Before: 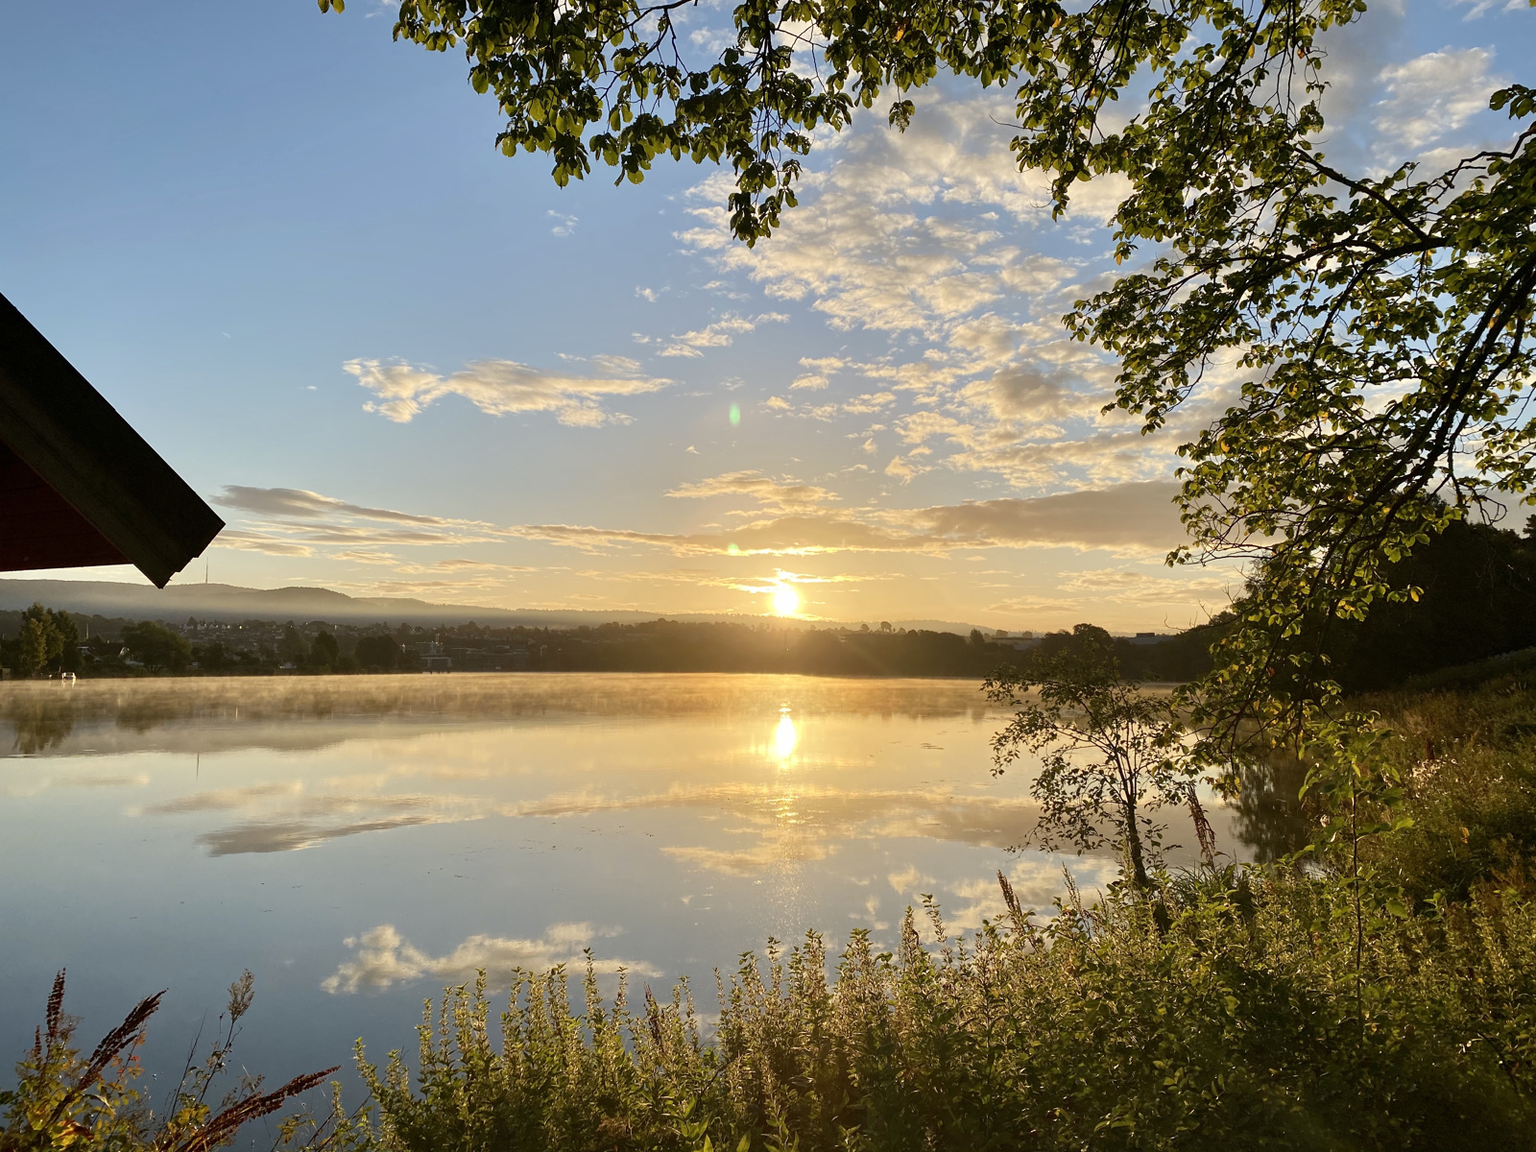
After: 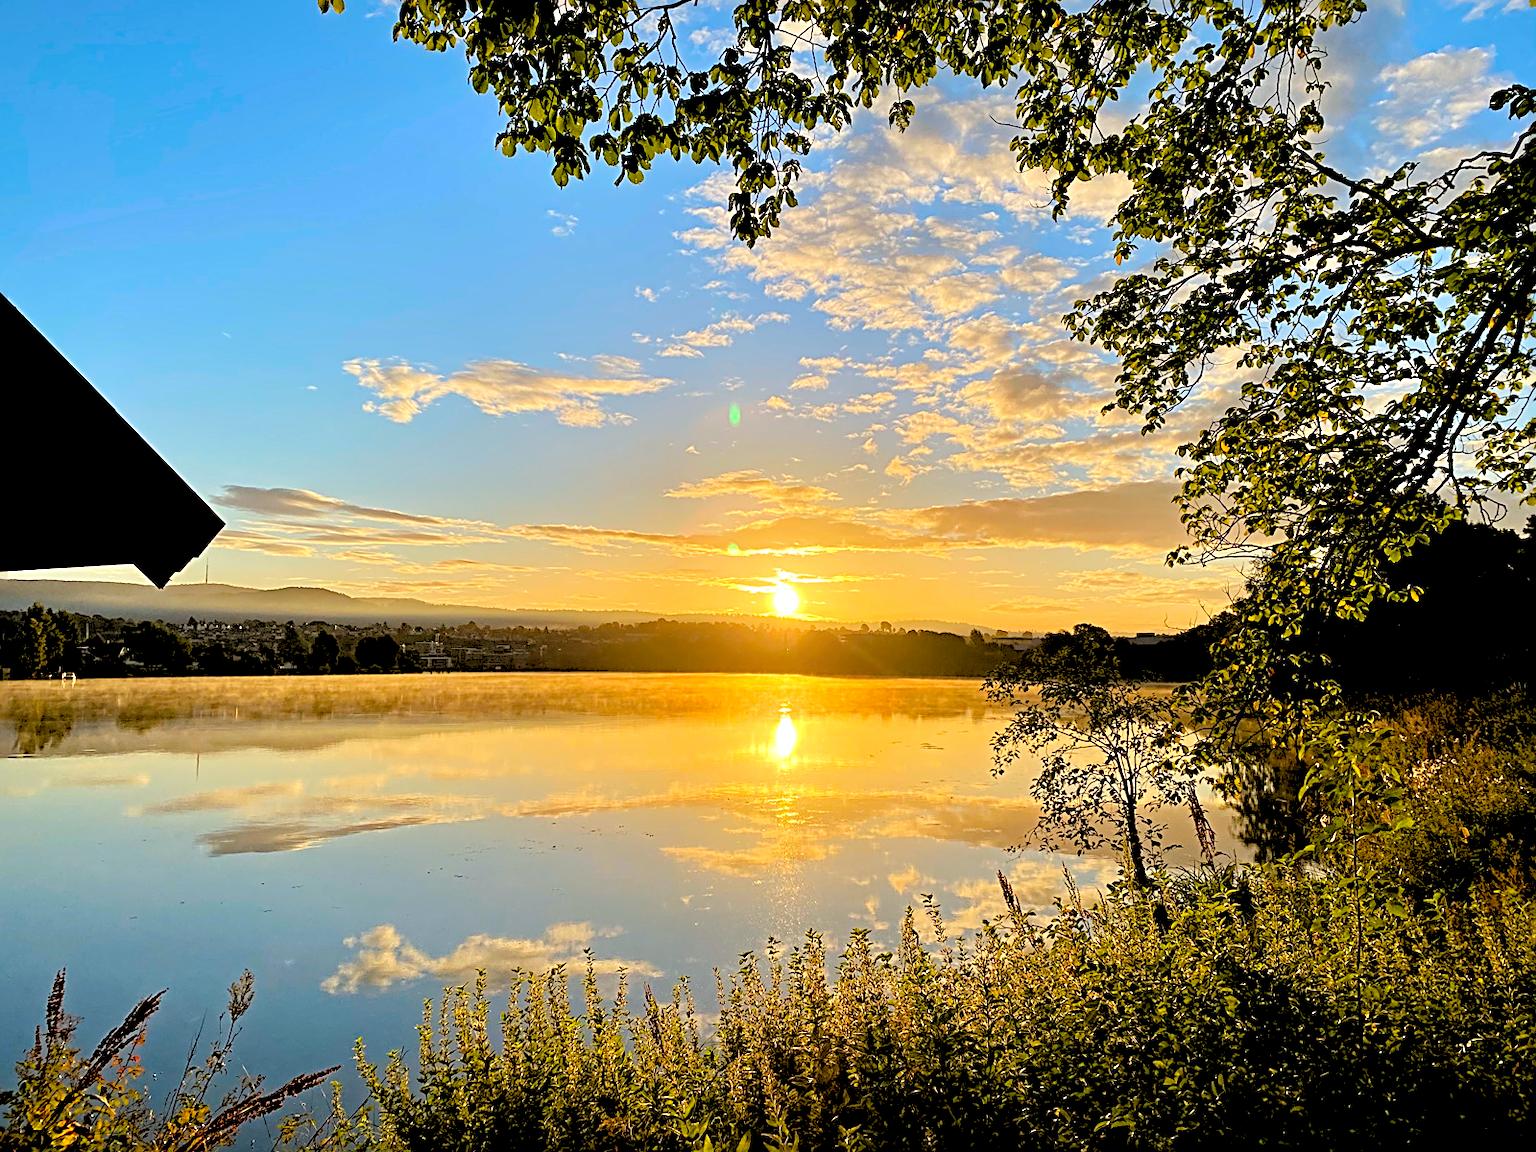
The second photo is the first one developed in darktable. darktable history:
haze removal: strength 0.29, distance 0.25, compatibility mode true, adaptive false
sharpen: radius 2.817, amount 0.715
rgb levels: levels [[0.027, 0.429, 0.996], [0, 0.5, 1], [0, 0.5, 1]]
contrast brightness saturation: brightness -0.02, saturation 0.35
